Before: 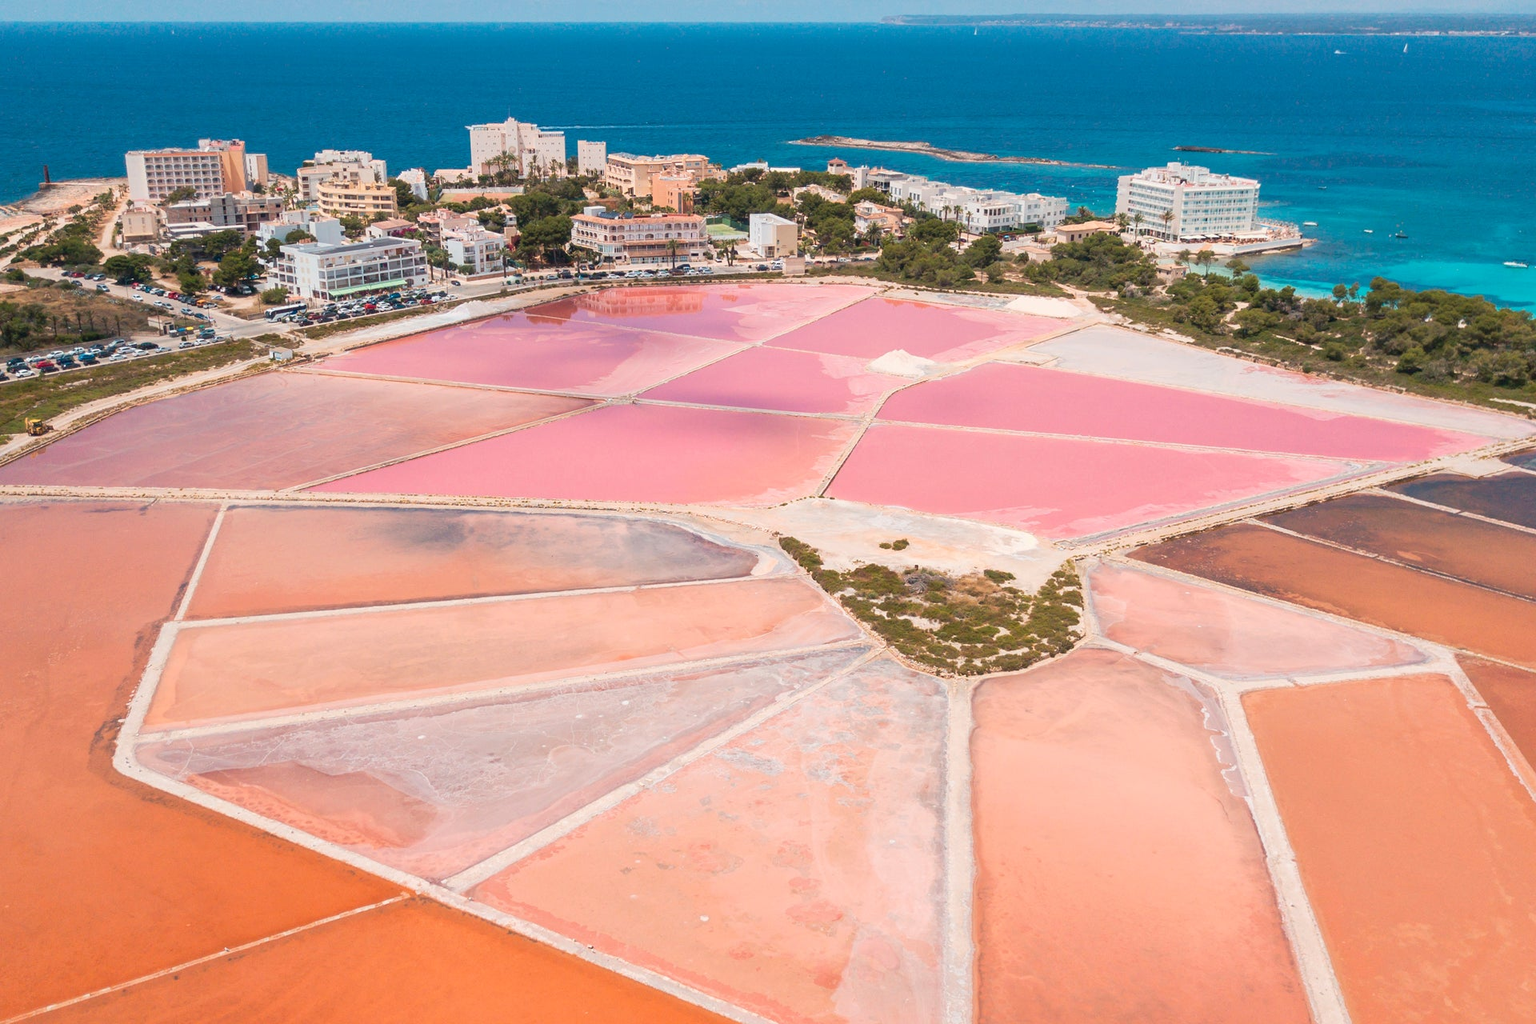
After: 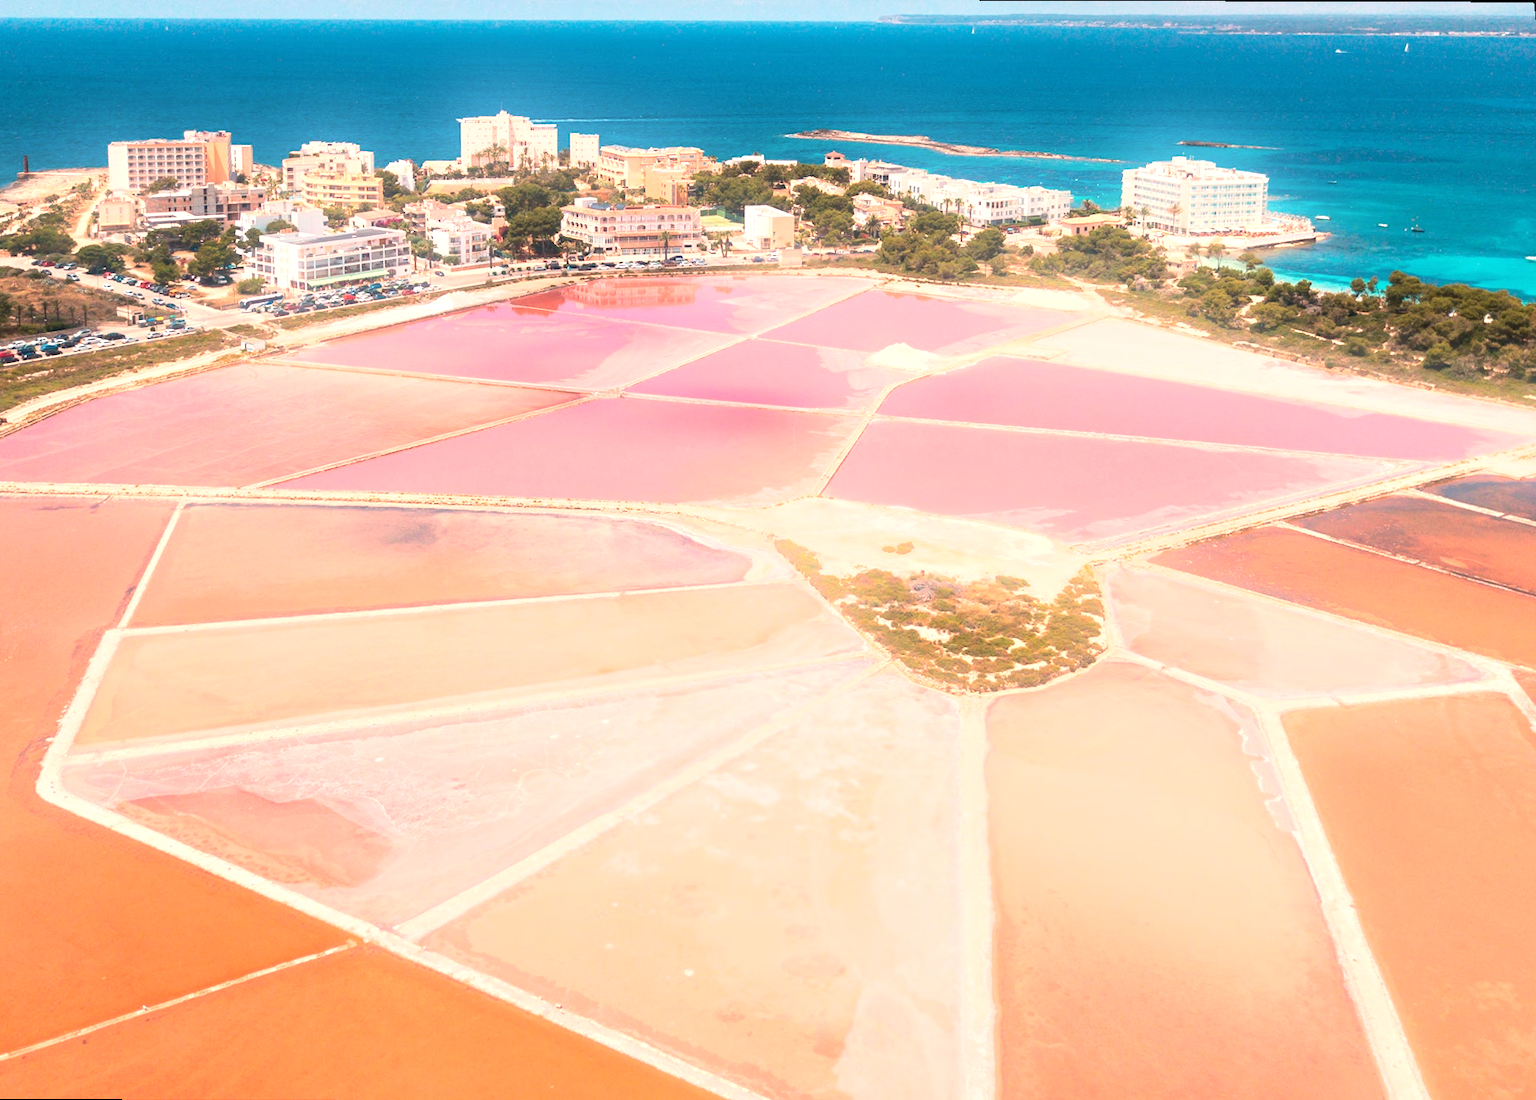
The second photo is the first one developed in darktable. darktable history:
white balance: red 1.127, blue 0.943
rotate and perspective: rotation 0.215°, lens shift (vertical) -0.139, crop left 0.069, crop right 0.939, crop top 0.002, crop bottom 0.996
bloom: size 9%, threshold 100%, strength 7%
tone equalizer: -8 EV 0.001 EV, -7 EV -0.002 EV, -6 EV 0.002 EV, -5 EV -0.03 EV, -4 EV -0.116 EV, -3 EV -0.169 EV, -2 EV 0.24 EV, -1 EV 0.702 EV, +0 EV 0.493 EV
